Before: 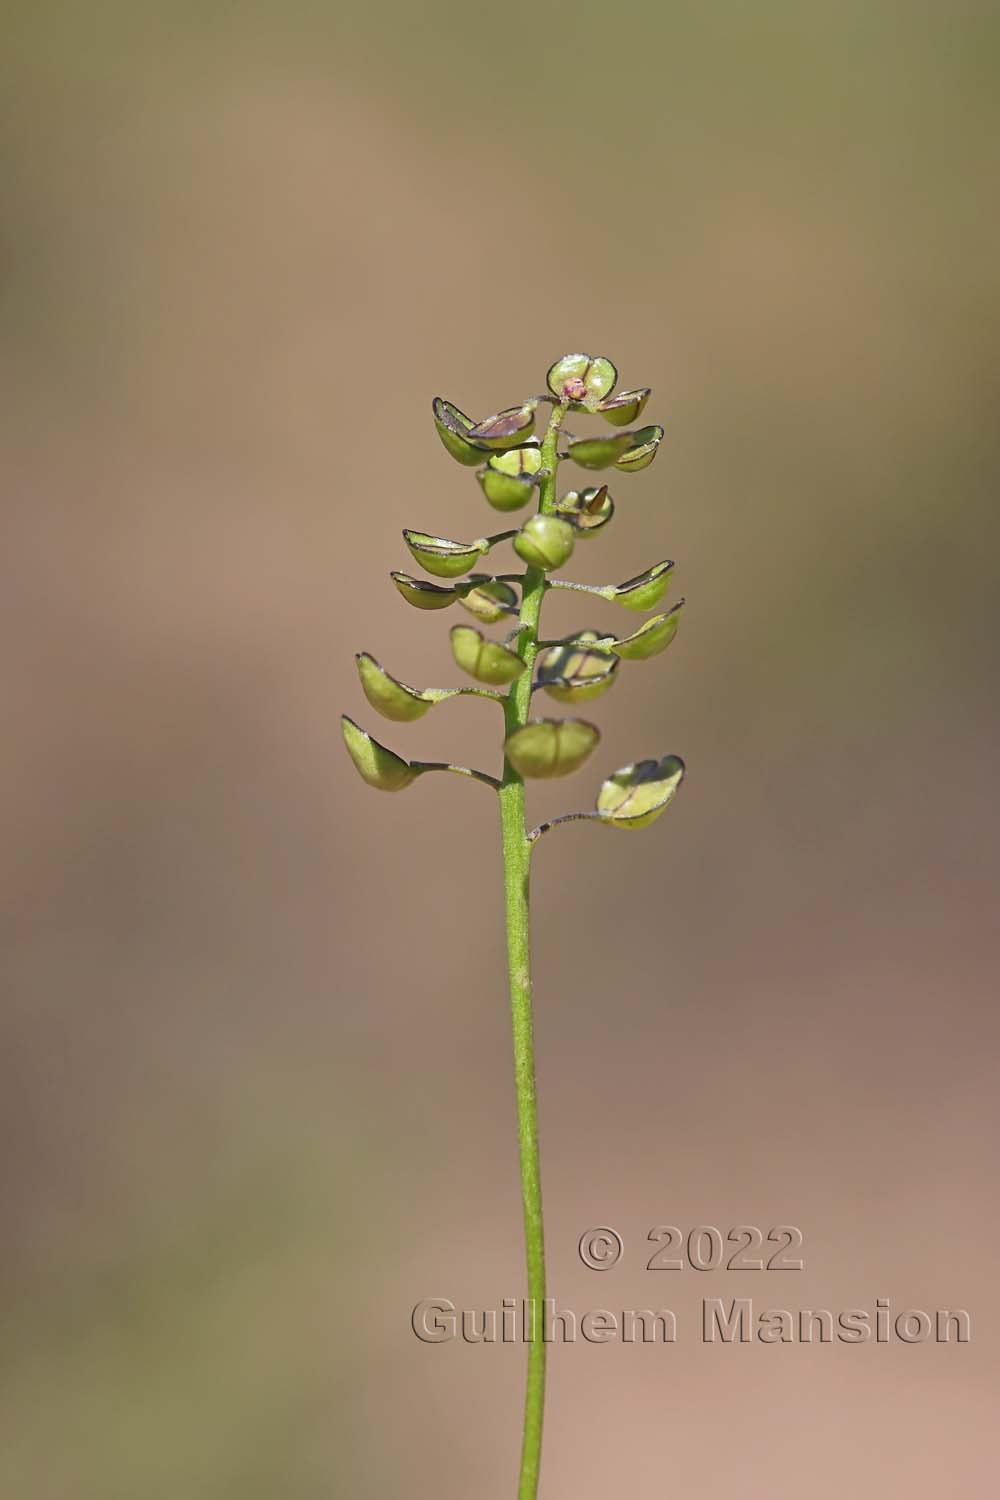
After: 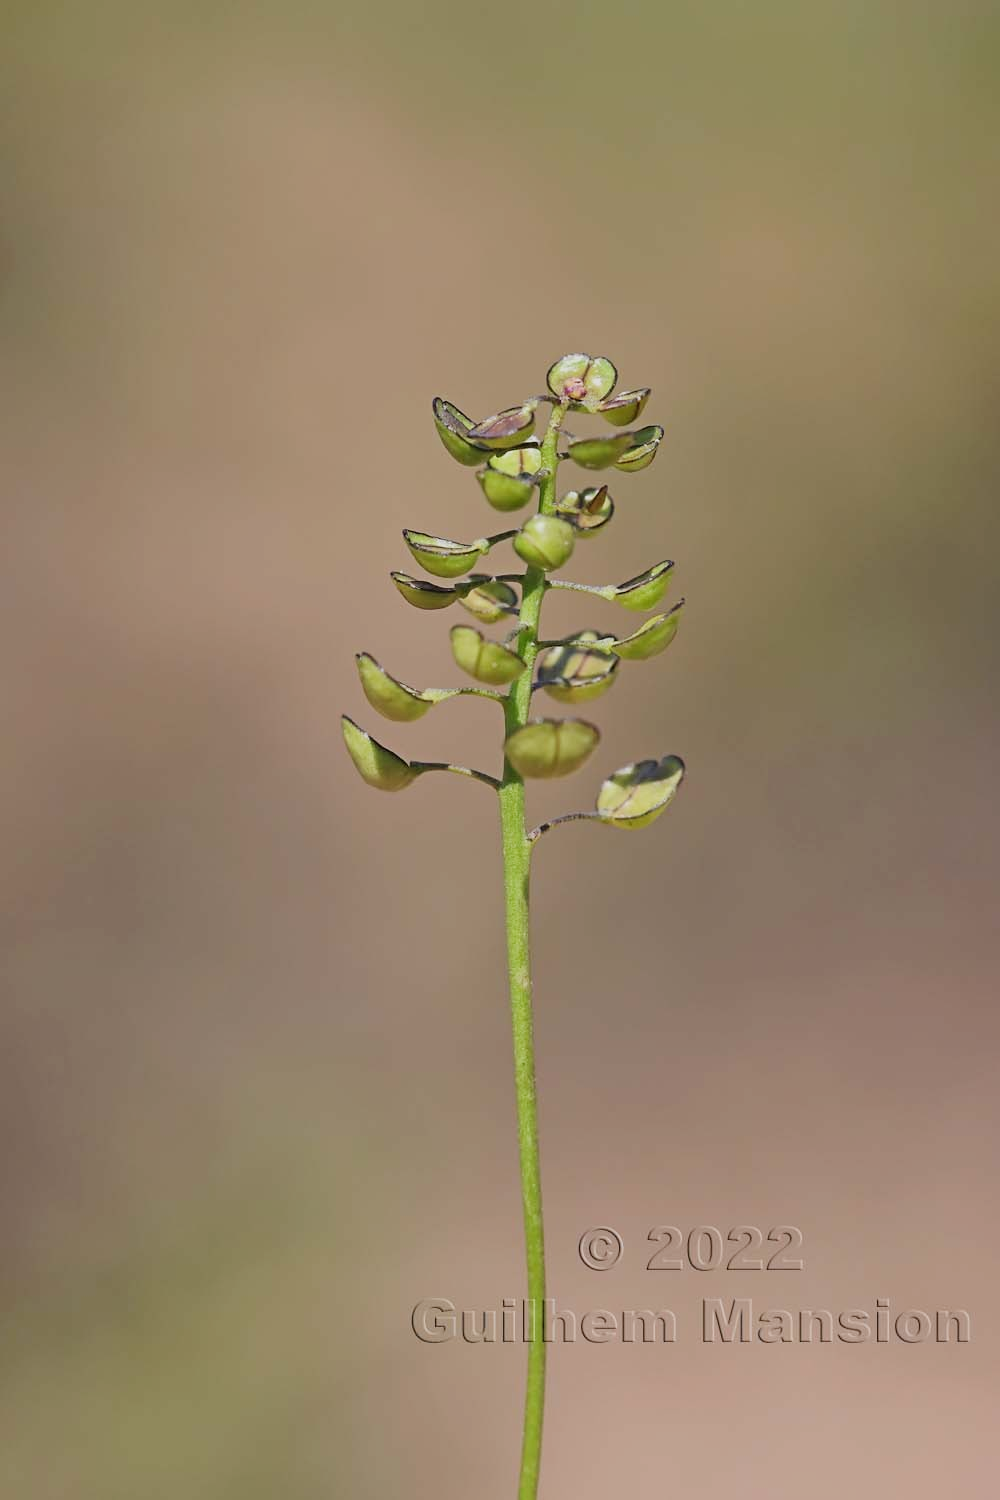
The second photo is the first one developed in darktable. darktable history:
exposure: exposure 0.129 EV, compensate highlight preservation false
filmic rgb: black relative exposure -7.96 EV, white relative exposure 4.04 EV, threshold 2.94 EV, hardness 4.18, enable highlight reconstruction true
